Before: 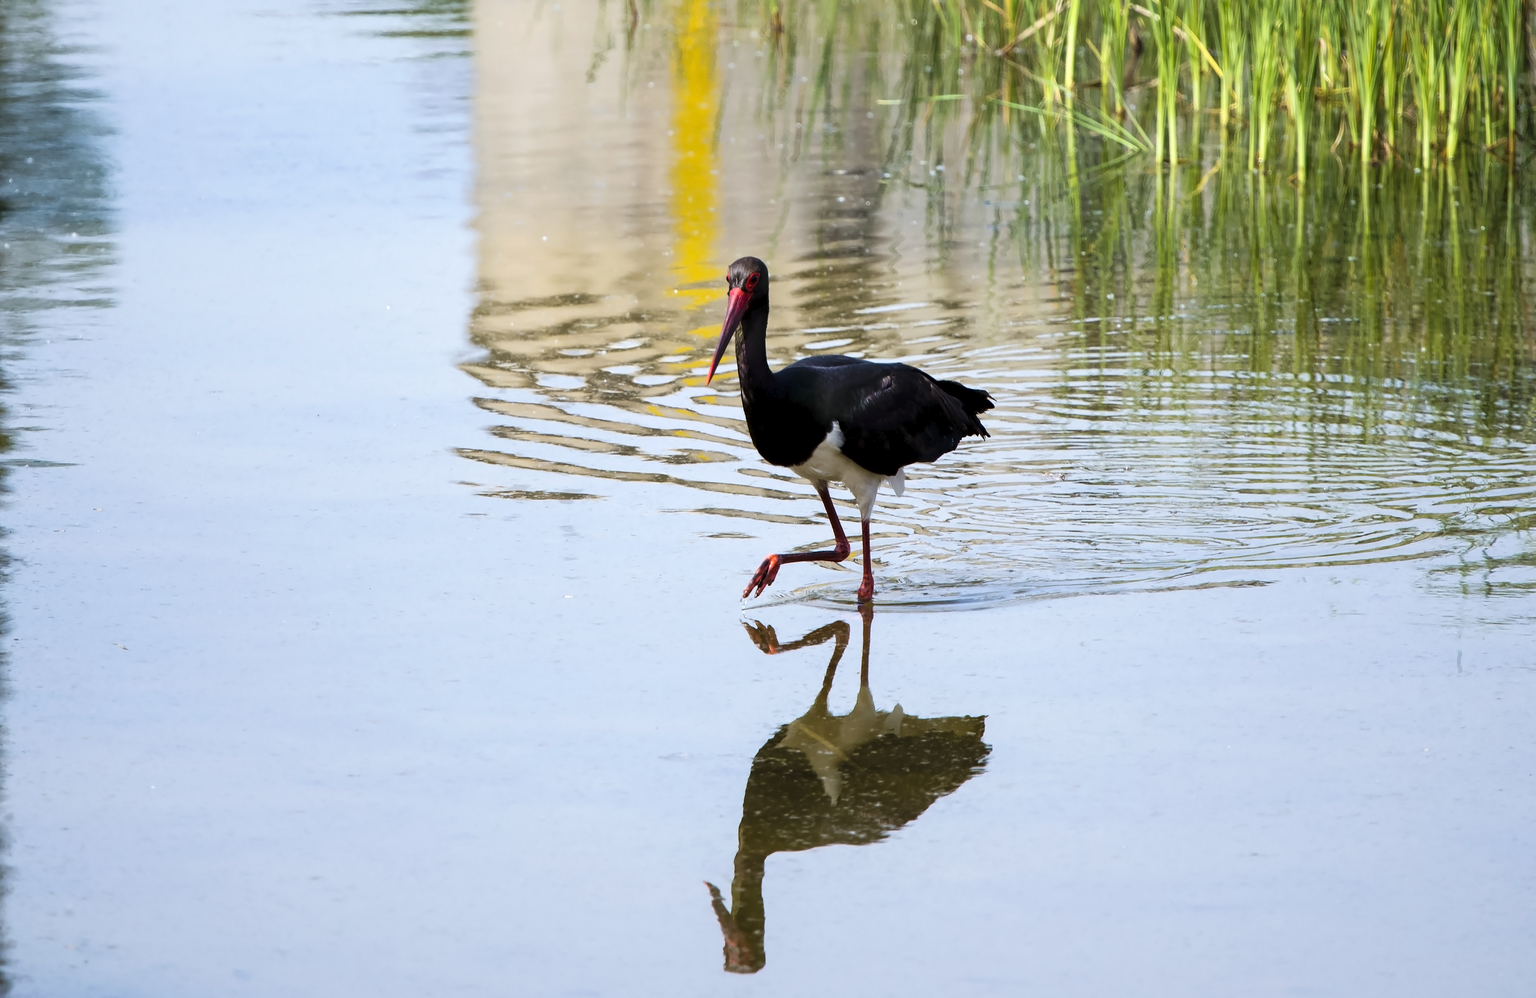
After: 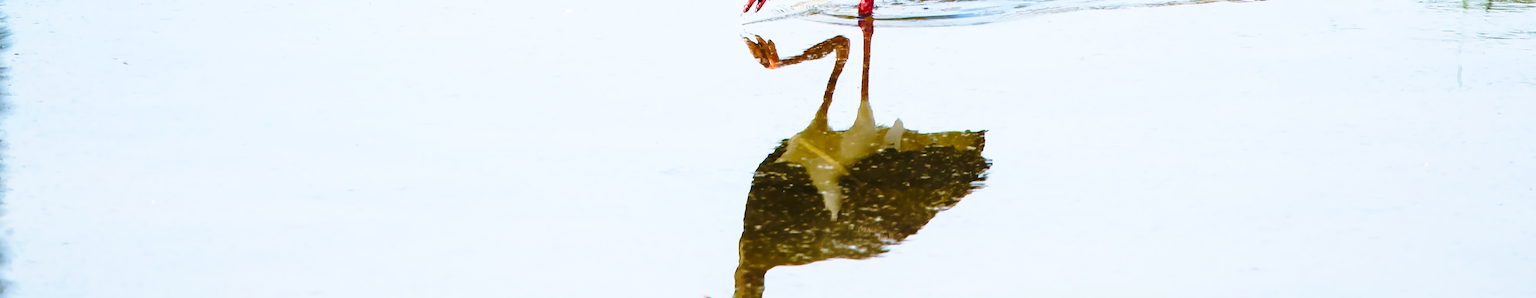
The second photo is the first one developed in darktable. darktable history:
base curve: curves: ch0 [(0, 0) (0.032, 0.037) (0.105, 0.228) (0.435, 0.76) (0.856, 0.983) (1, 1)], preserve colors none
contrast brightness saturation: saturation 0.121
crop and rotate: top 58.705%, bottom 11.363%
